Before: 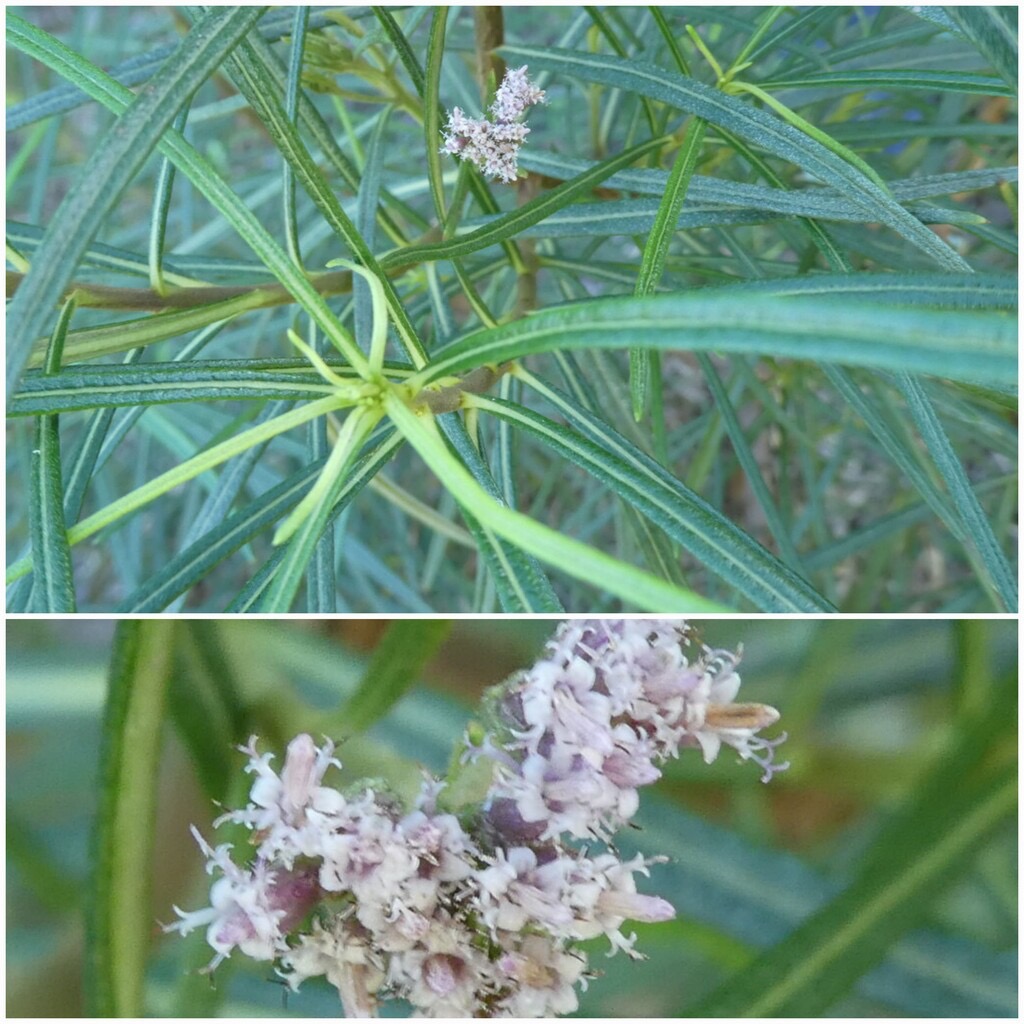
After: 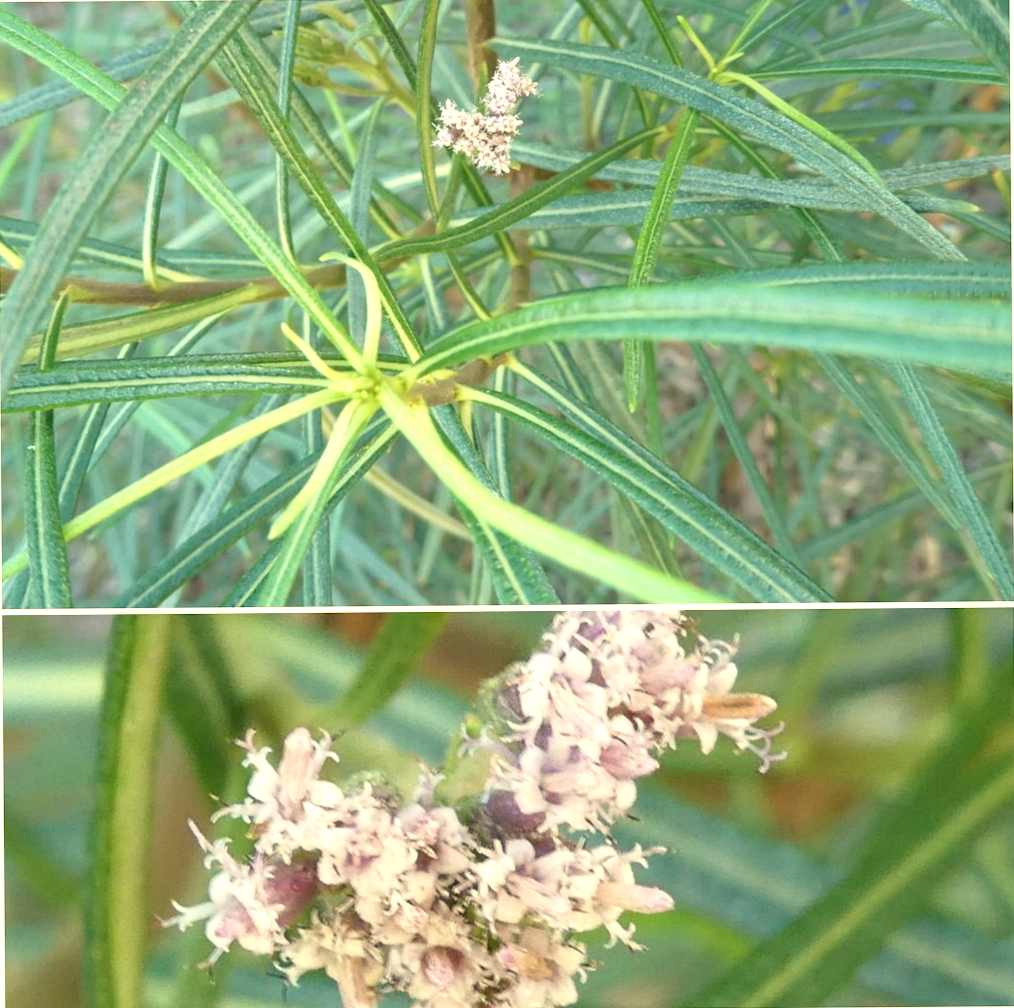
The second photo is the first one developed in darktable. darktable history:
rotate and perspective: rotation -0.45°, automatic cropping original format, crop left 0.008, crop right 0.992, crop top 0.012, crop bottom 0.988
white balance: red 1.123, blue 0.83
exposure: black level correction 0, exposure 0.6 EV, compensate highlight preservation false
